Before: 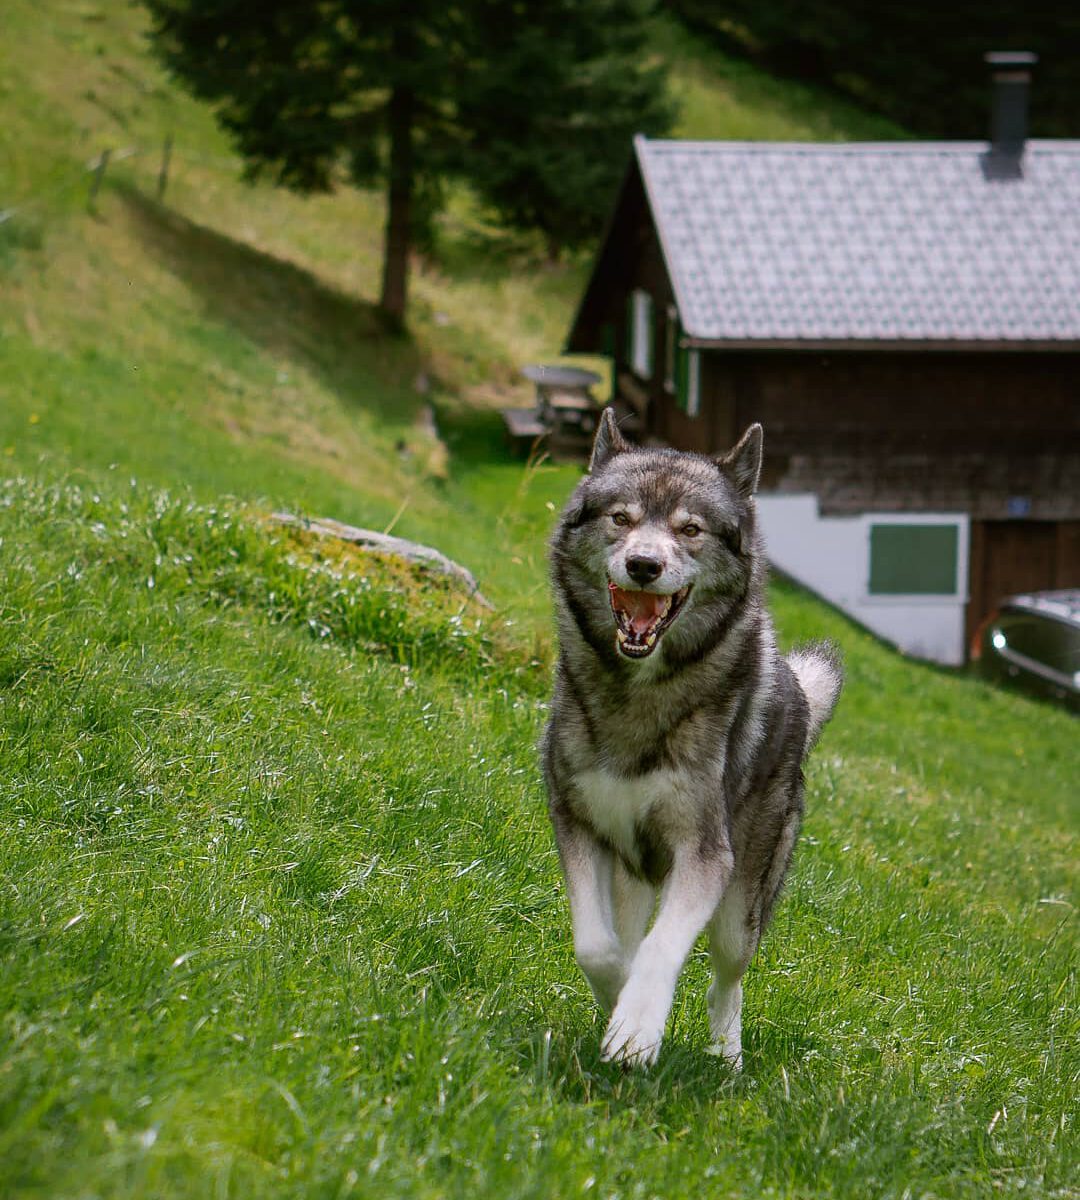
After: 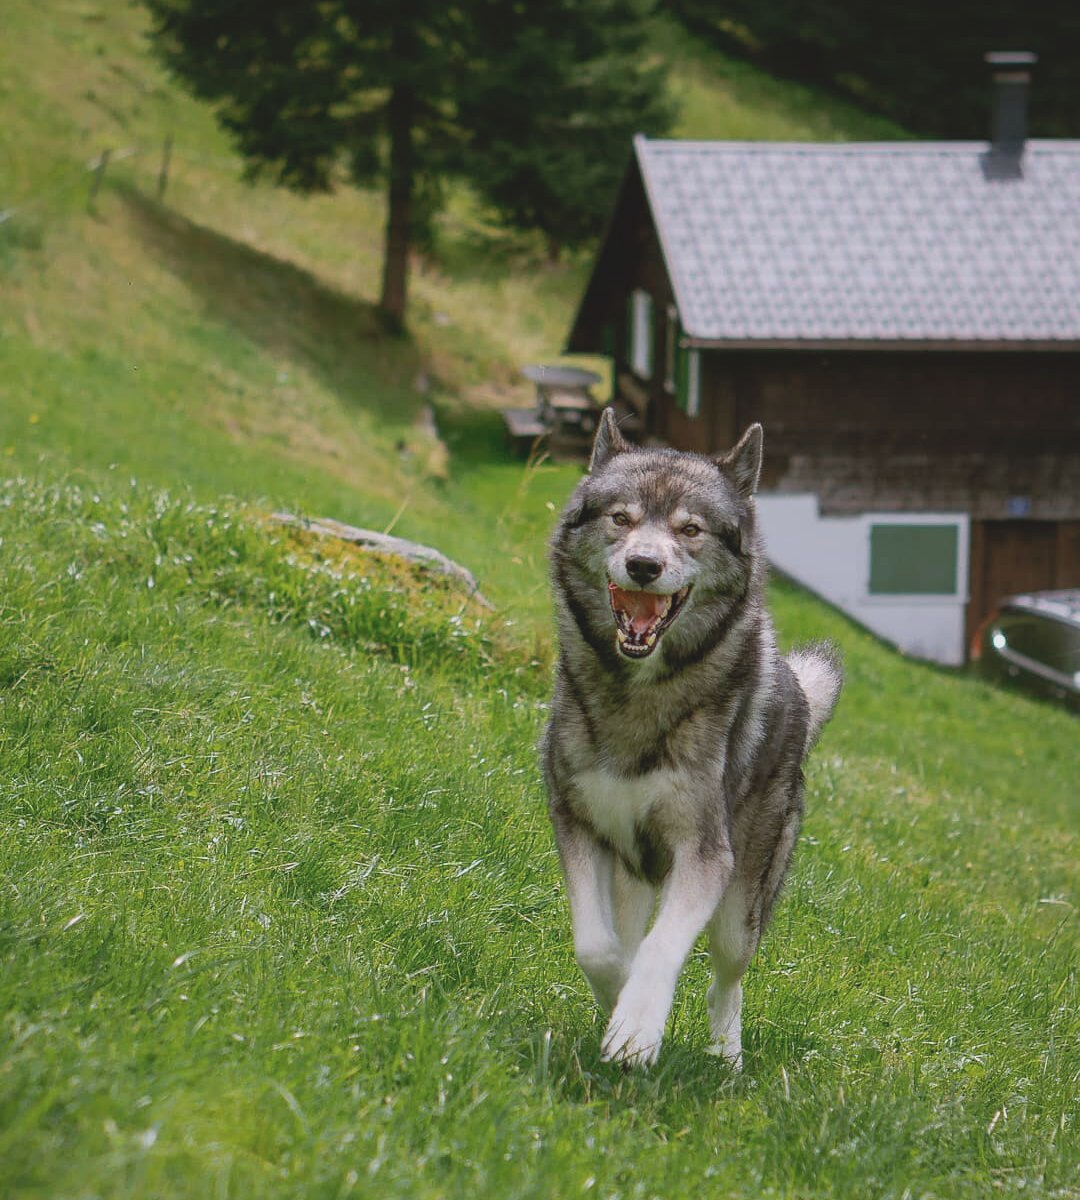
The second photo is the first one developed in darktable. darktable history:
contrast brightness saturation: contrast -0.15, brightness 0.05, saturation -0.12
rotate and perspective: automatic cropping off
